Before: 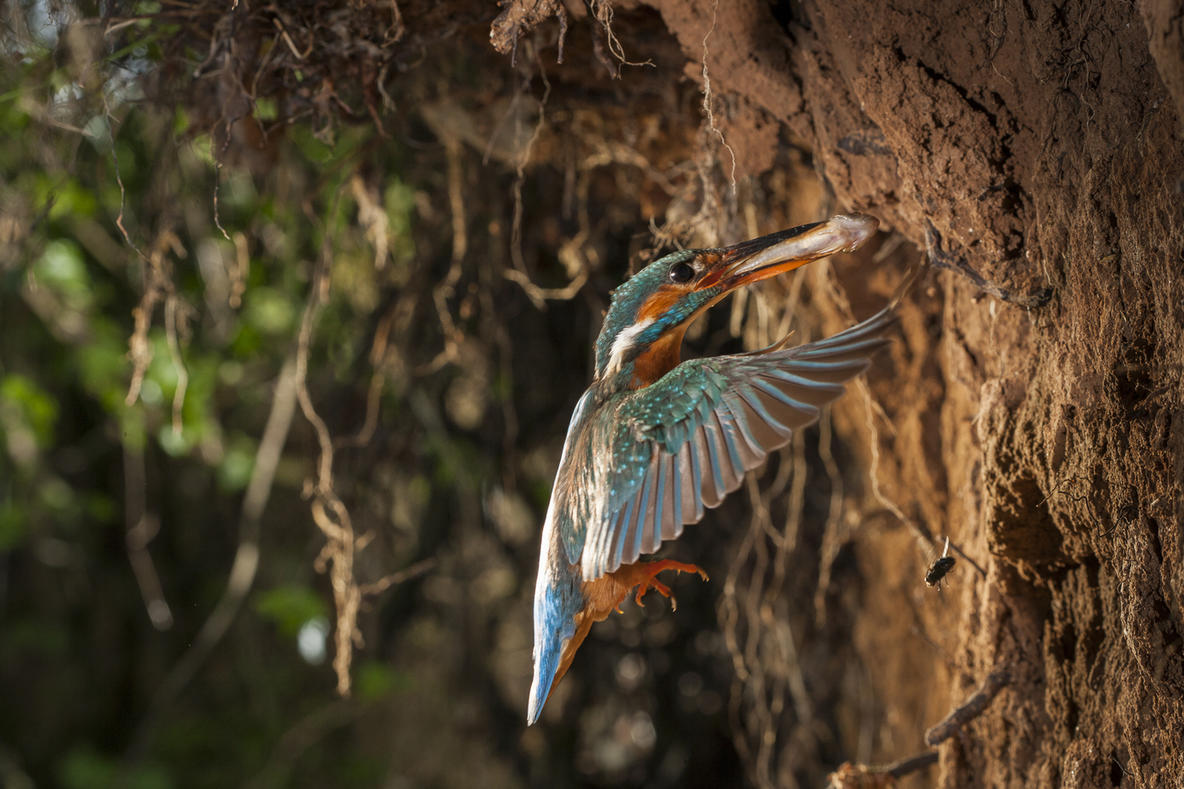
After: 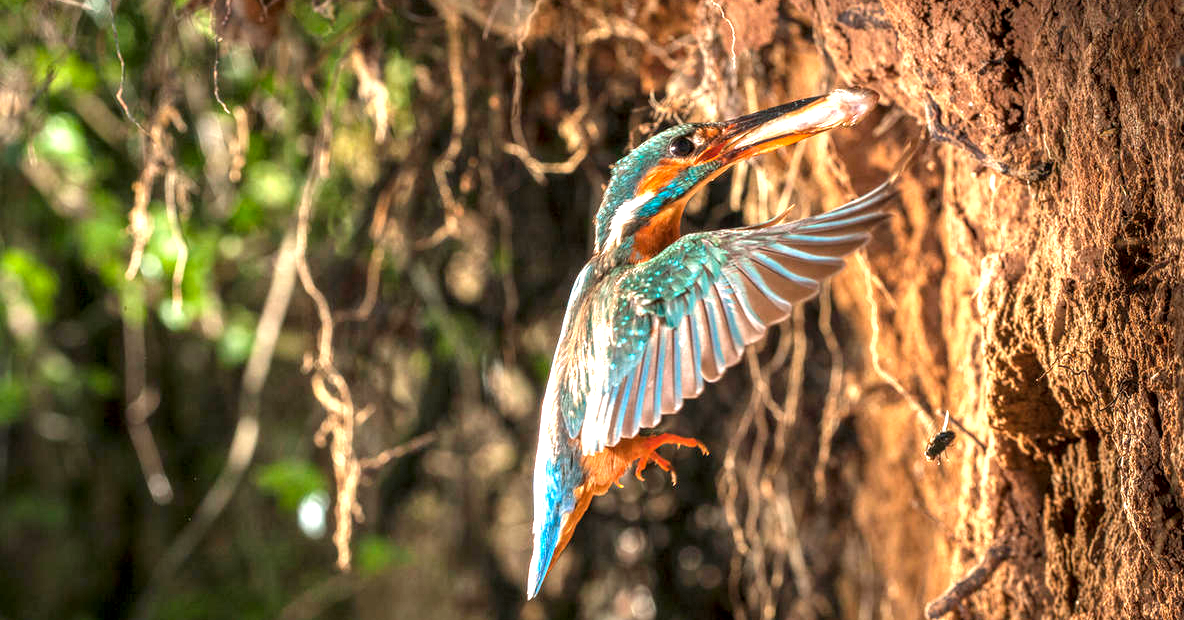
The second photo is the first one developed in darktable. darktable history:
local contrast: detail 130%
exposure: black level correction 0, exposure 1.459 EV, compensate exposure bias true, compensate highlight preservation false
crop and rotate: top 15.977%, bottom 5.396%
